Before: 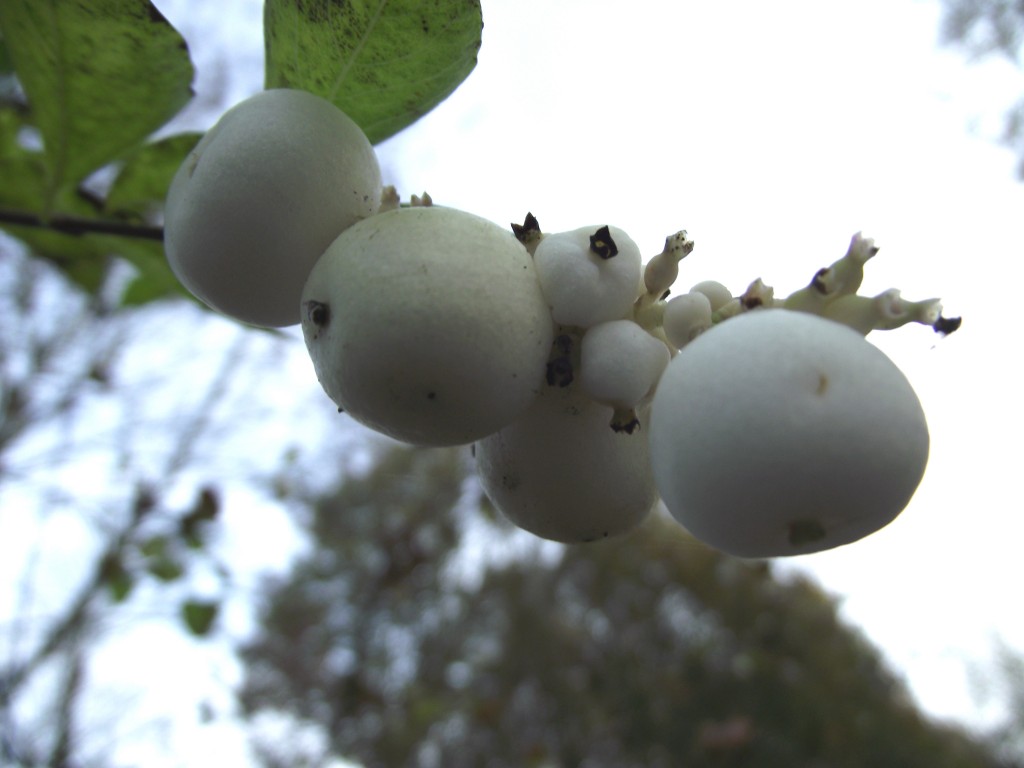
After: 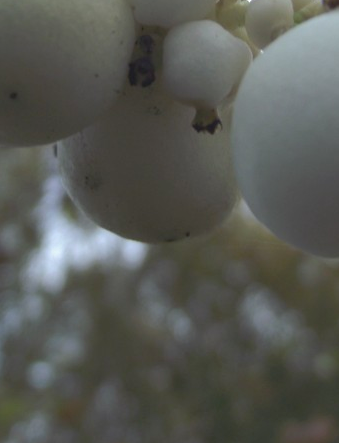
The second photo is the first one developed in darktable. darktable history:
shadows and highlights: on, module defaults
crop: left 40.878%, top 39.176%, right 25.993%, bottom 3.081%
